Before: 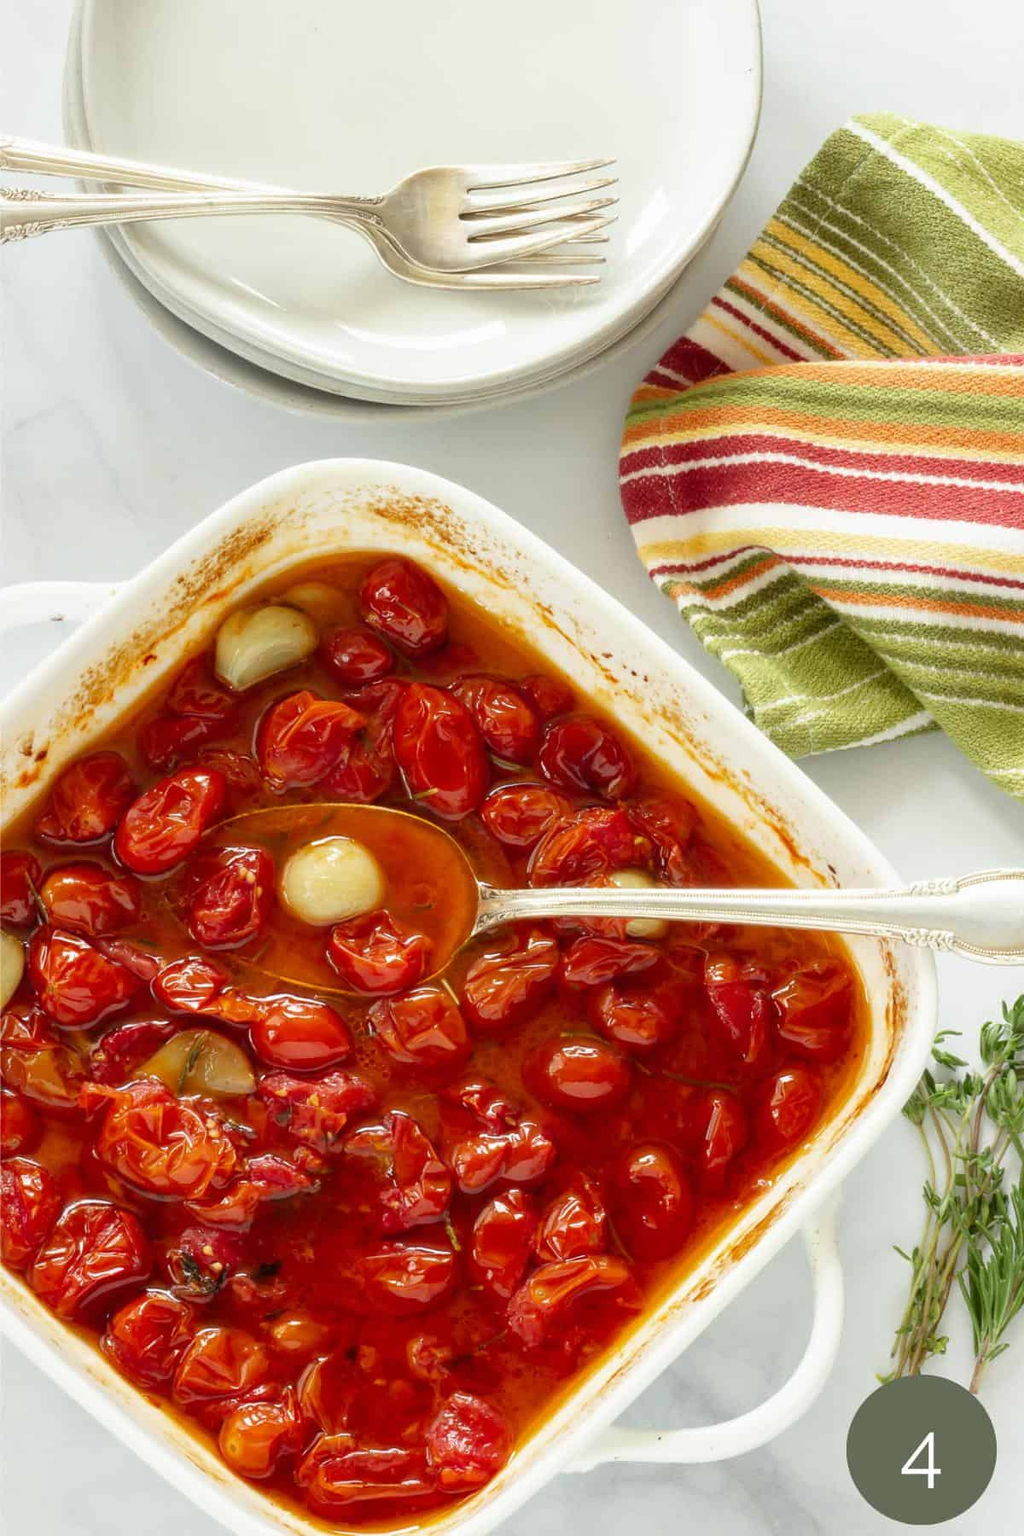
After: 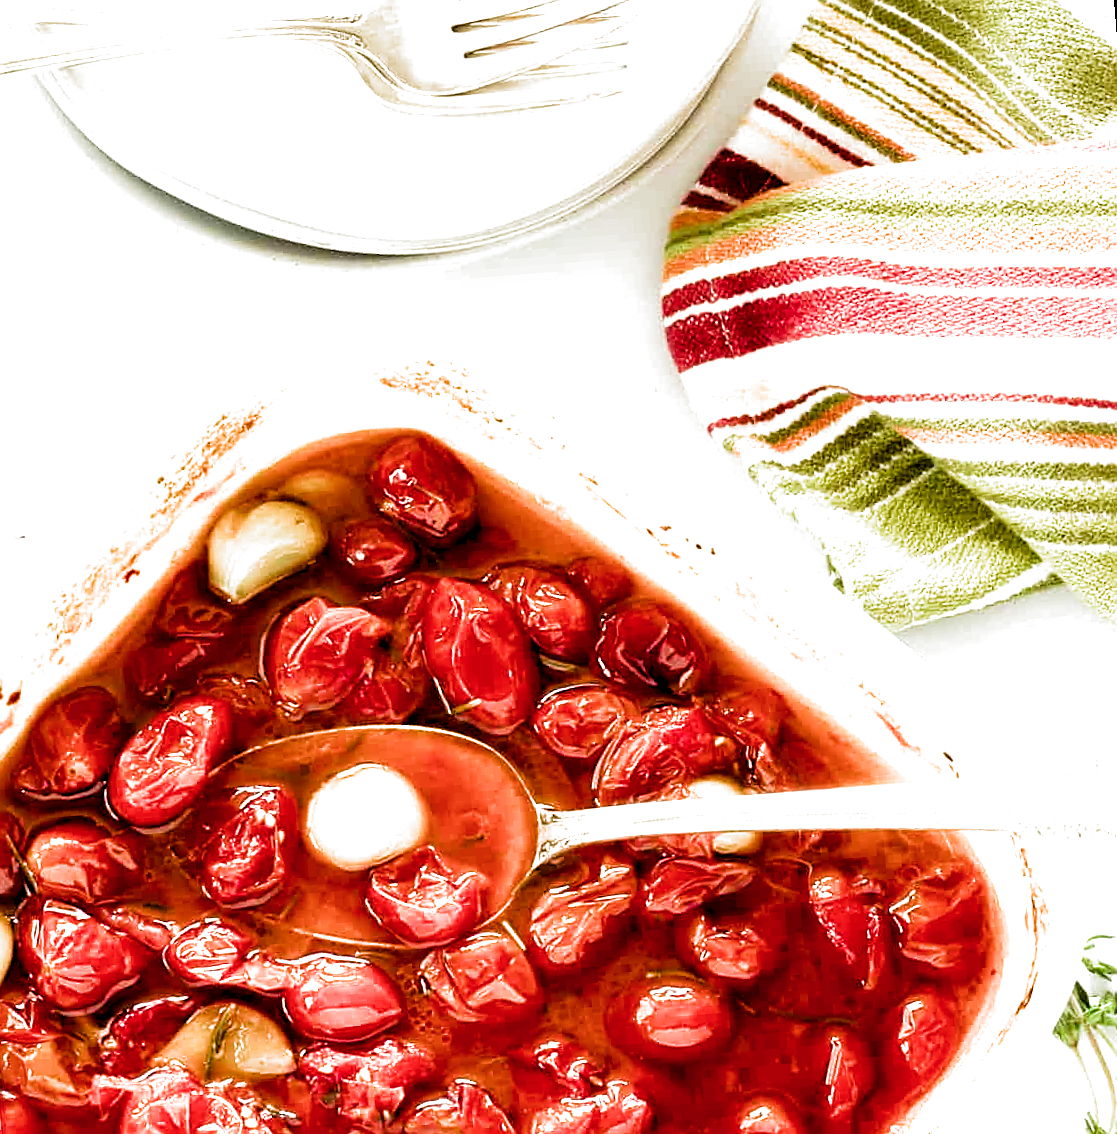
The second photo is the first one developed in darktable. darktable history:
rotate and perspective: rotation -4.57°, crop left 0.054, crop right 0.944, crop top 0.087, crop bottom 0.914
crop: left 2.737%, top 7.287%, right 3.421%, bottom 20.179%
exposure: black level correction 0.01, exposure 1 EV, compensate highlight preservation false
sharpen: on, module defaults
color balance rgb: perceptual saturation grading › global saturation 20%, perceptual saturation grading › highlights -25%, perceptual saturation grading › shadows 25%
velvia: on, module defaults
levels: levels [0.026, 0.507, 0.987]
filmic rgb: black relative exposure -8.2 EV, white relative exposure 2.2 EV, threshold 3 EV, hardness 7.11, latitude 75%, contrast 1.325, highlights saturation mix -2%, shadows ↔ highlights balance 30%, preserve chrominance RGB euclidean norm, color science v5 (2021), contrast in shadows safe, contrast in highlights safe, enable highlight reconstruction true
